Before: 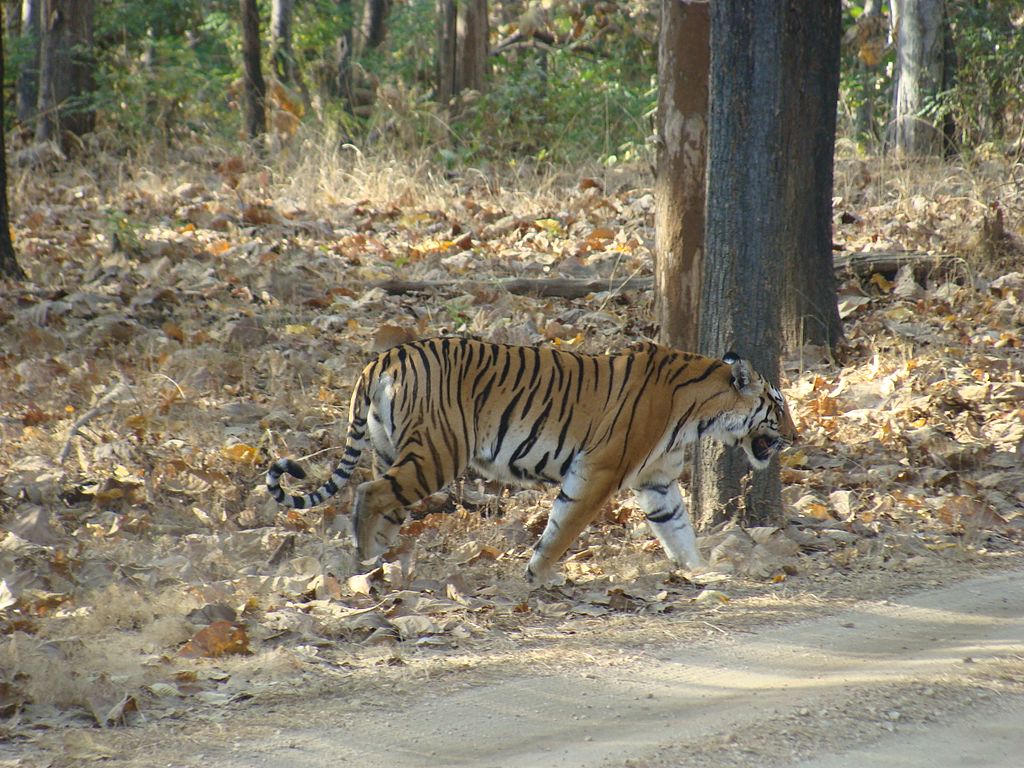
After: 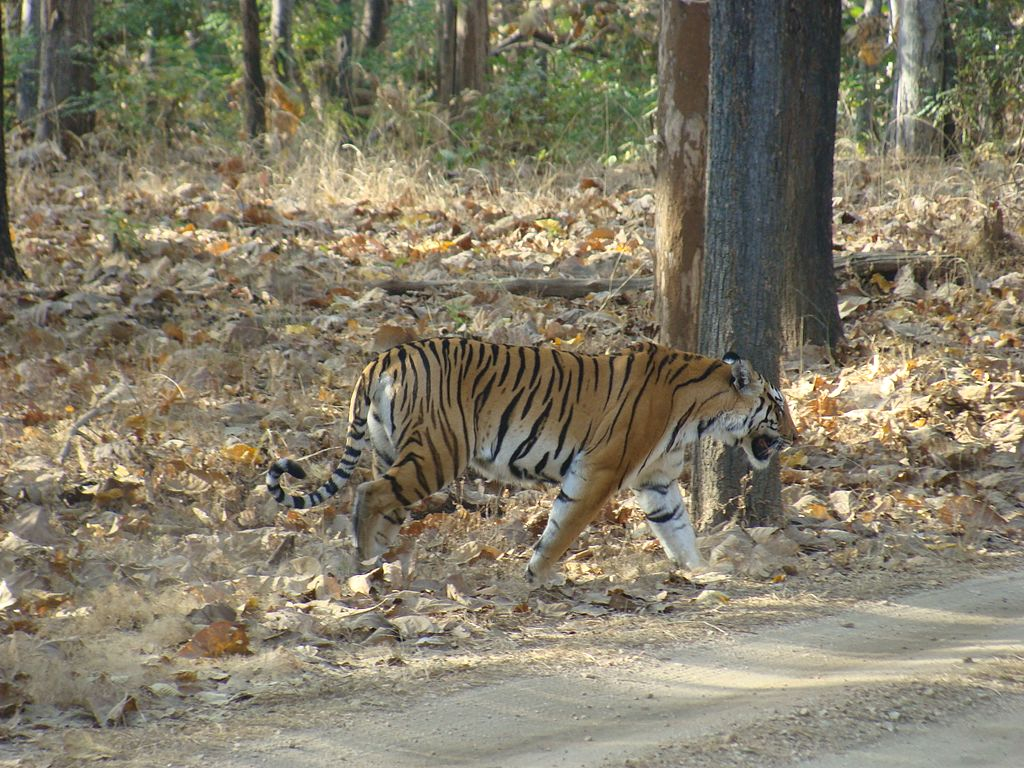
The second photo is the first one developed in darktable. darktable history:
tone equalizer: mask exposure compensation -0.503 EV
shadows and highlights: shadows 58.65, soften with gaussian
